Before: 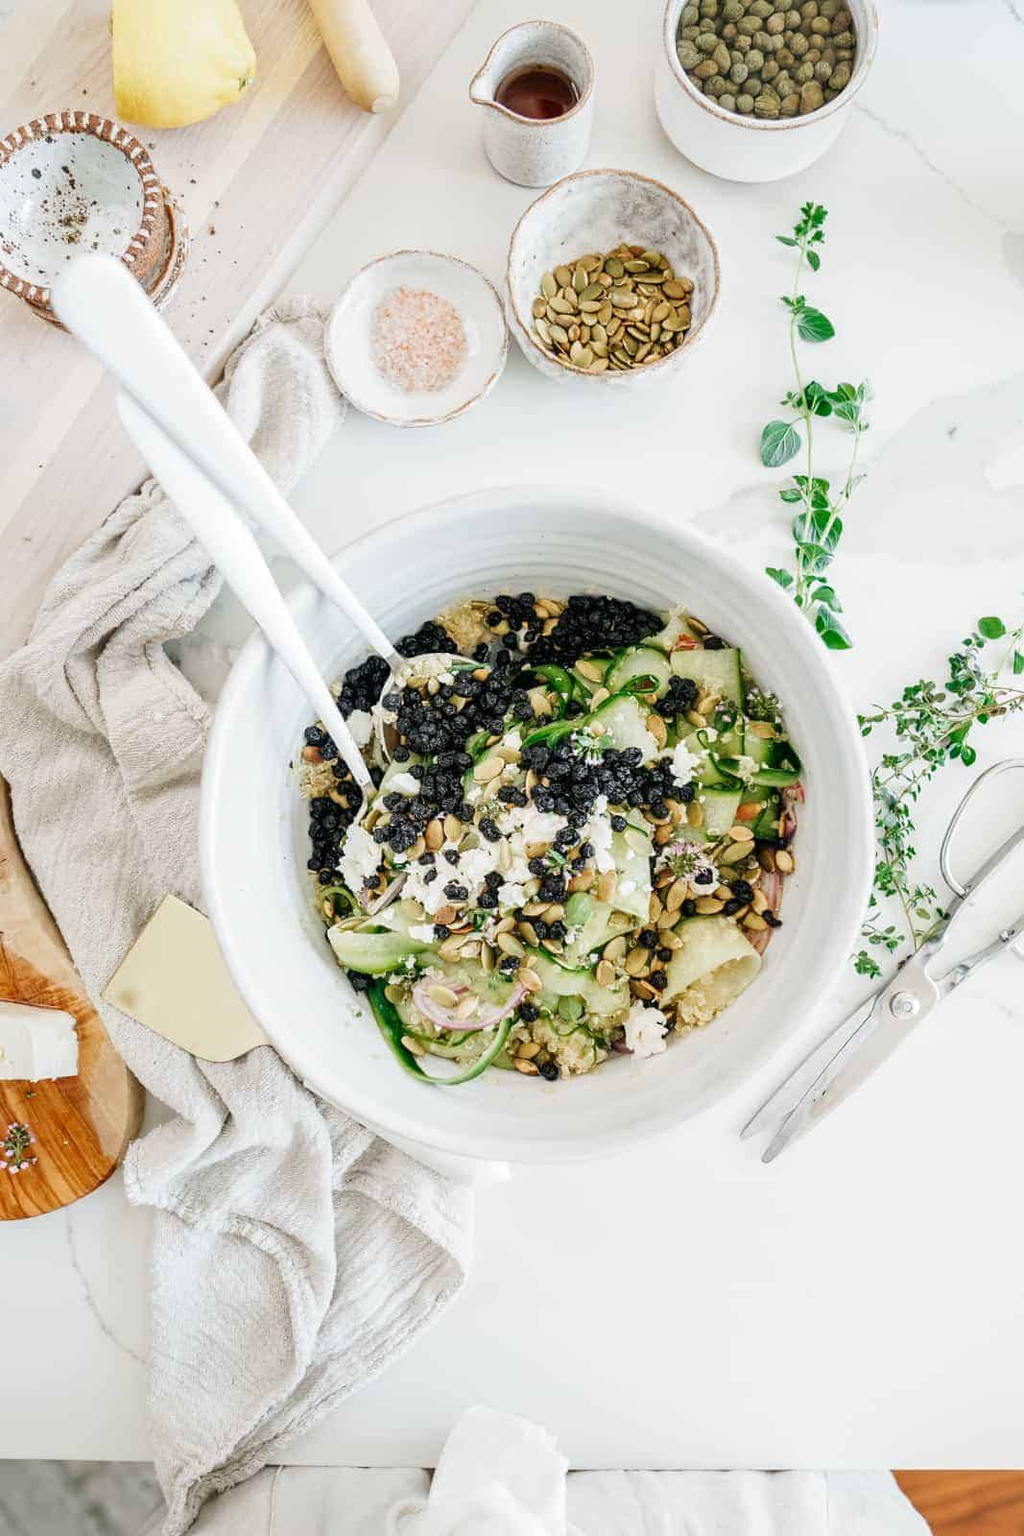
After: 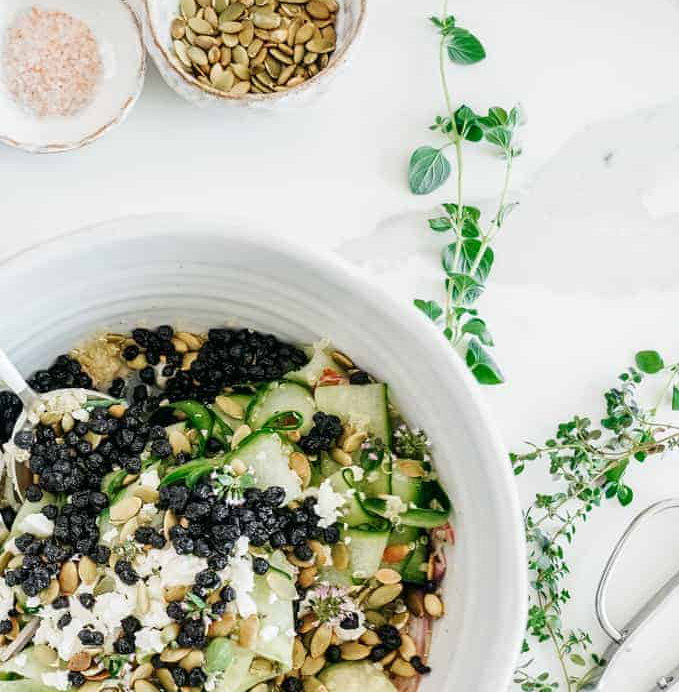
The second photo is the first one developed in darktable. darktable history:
crop: left 36.005%, top 18.293%, right 0.31%, bottom 38.444%
tone equalizer: on, module defaults
